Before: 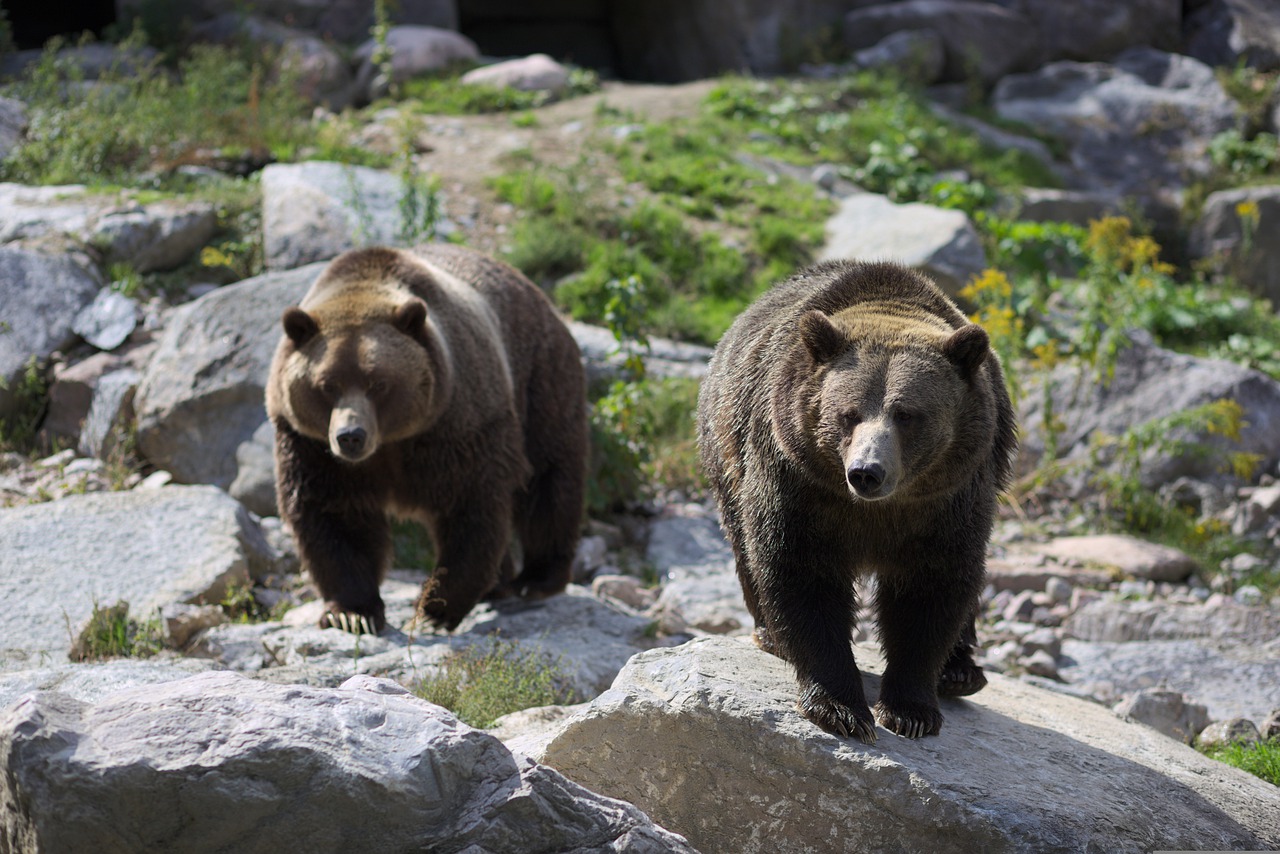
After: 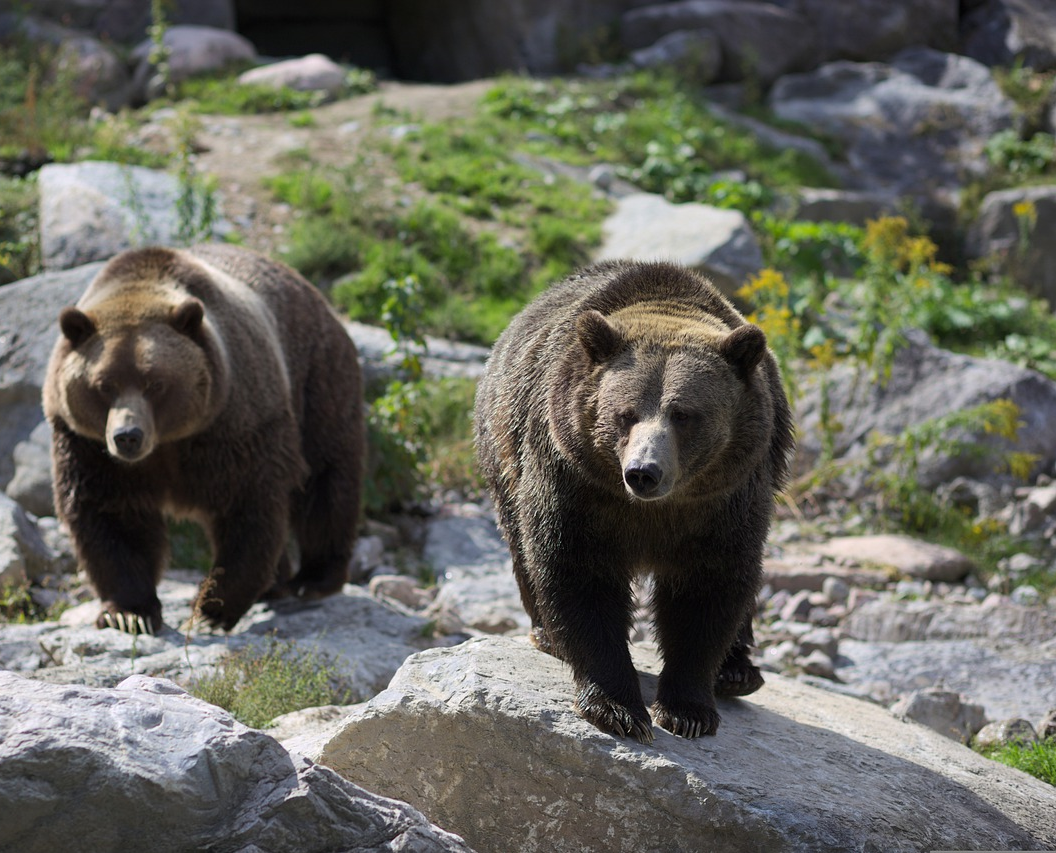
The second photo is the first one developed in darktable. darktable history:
crop: left 17.466%, bottom 0.026%
